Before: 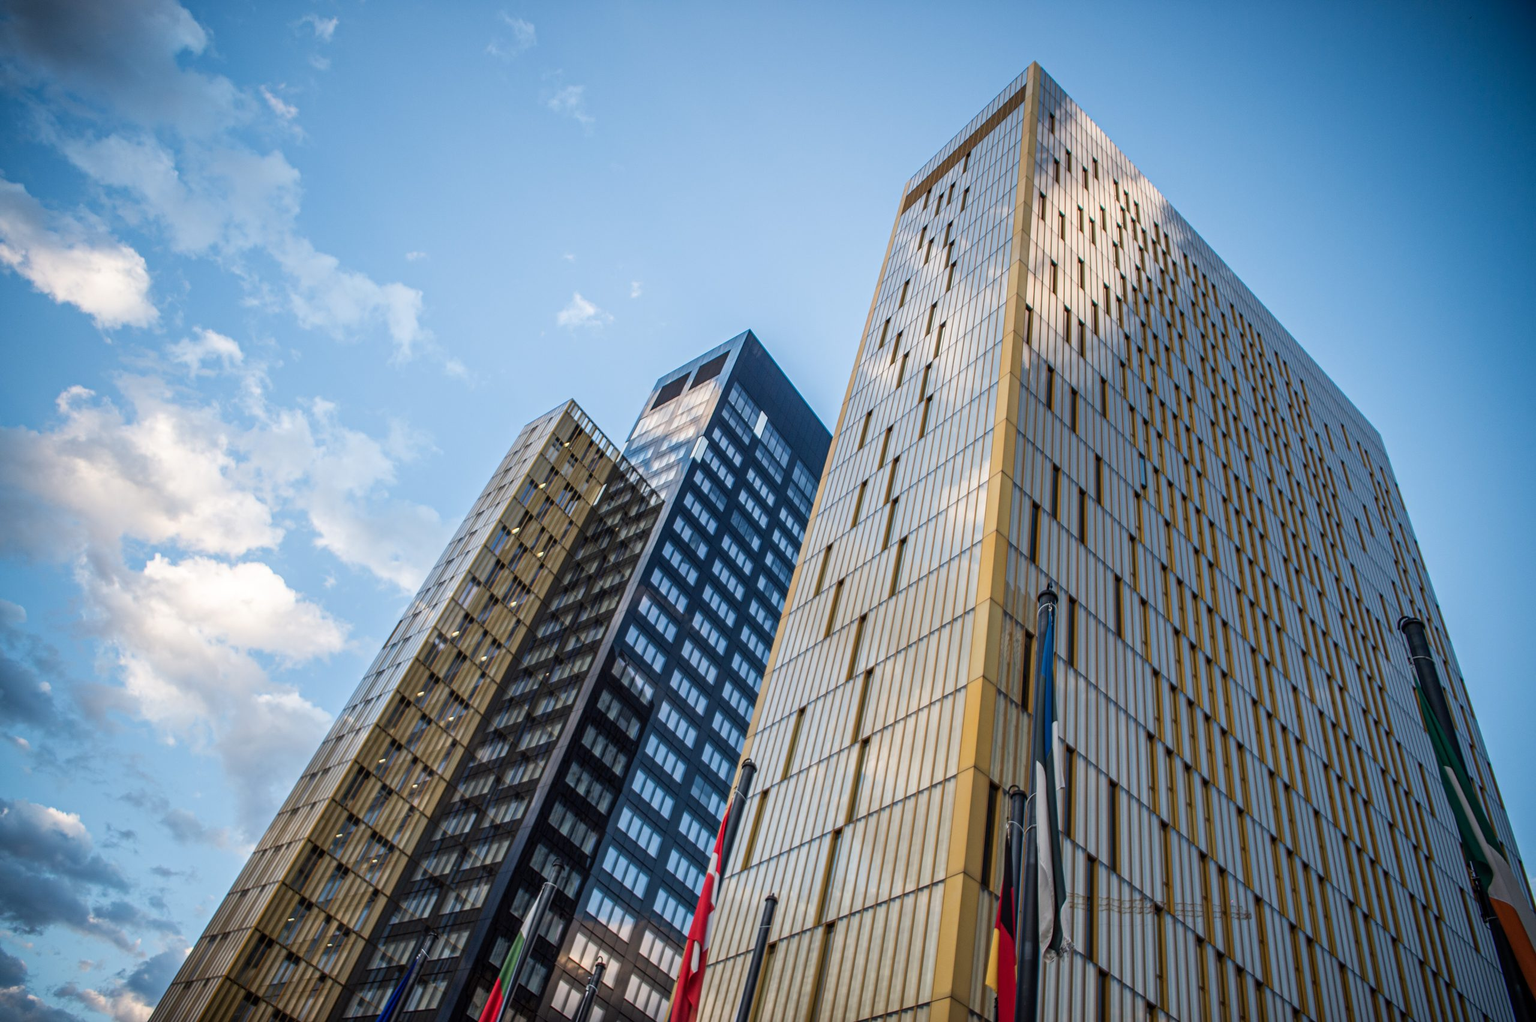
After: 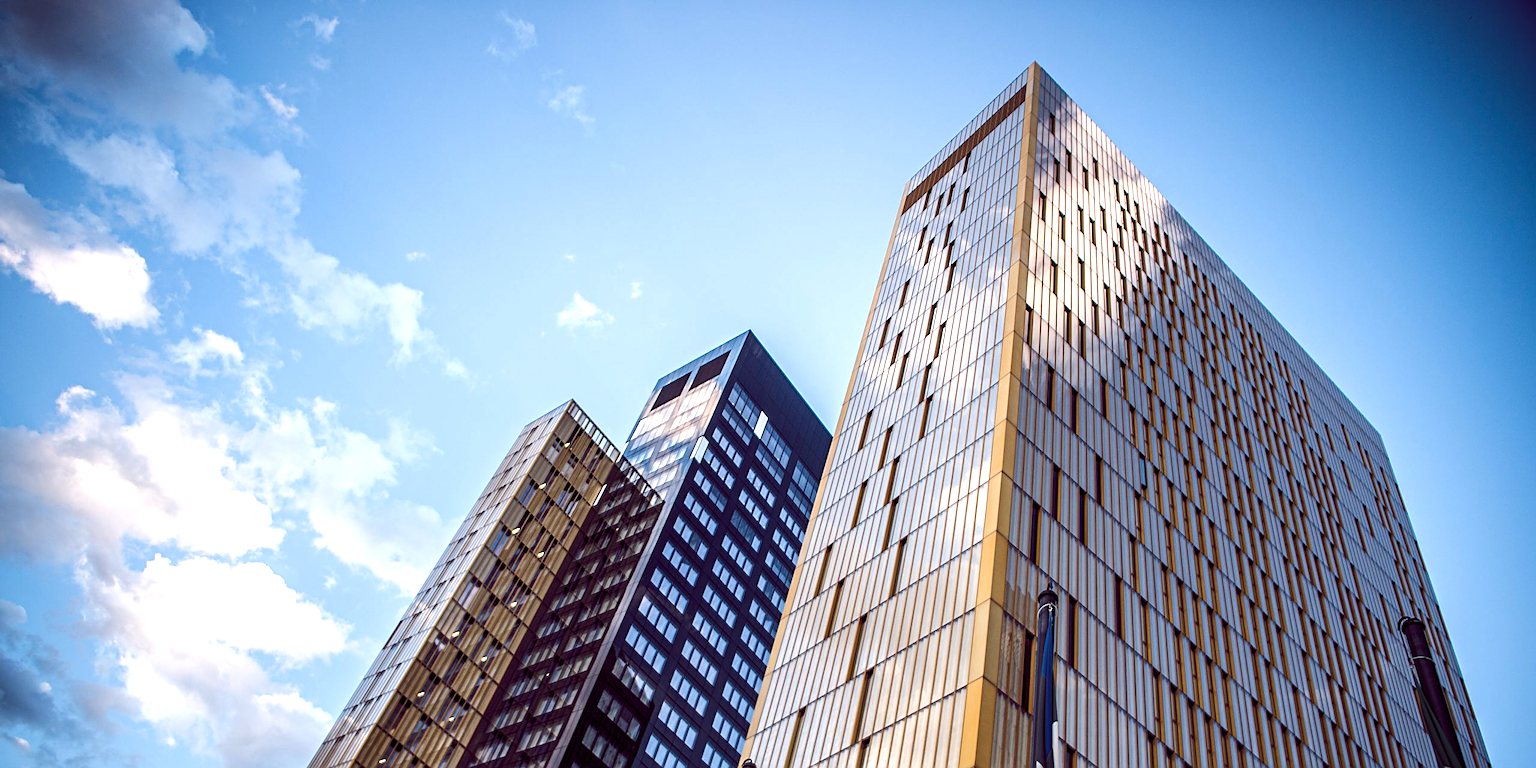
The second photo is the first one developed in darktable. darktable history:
crop: bottom 24.858%
sharpen: on, module defaults
color balance rgb: shadows lift › chroma 0.835%, shadows lift › hue 114.99°, global offset › chroma 0.288%, global offset › hue 318.63°, perceptual saturation grading › global saturation 13.691%, perceptual saturation grading › highlights -24.747%, perceptual saturation grading › shadows 29.378%, perceptual brilliance grading › highlights 18.095%, perceptual brilliance grading › mid-tones 32.703%, perceptual brilliance grading › shadows -31.473%
